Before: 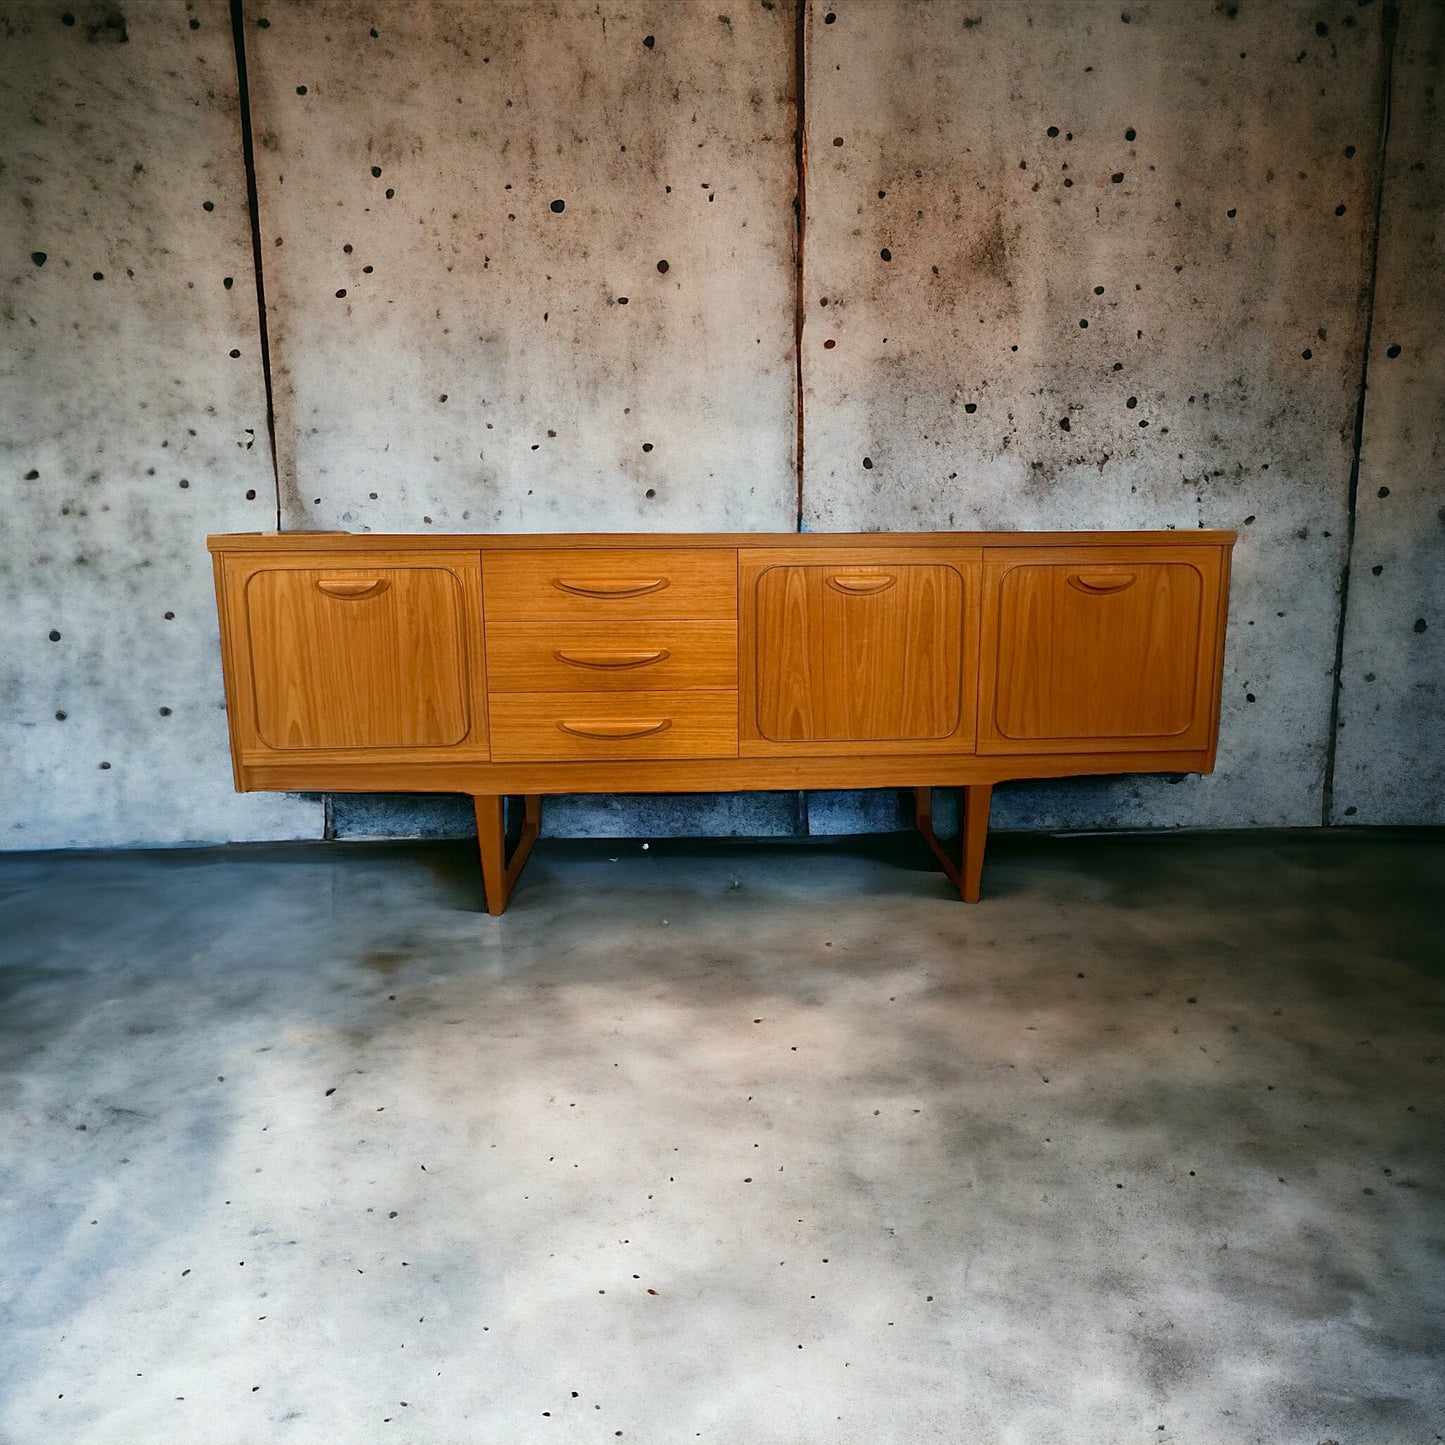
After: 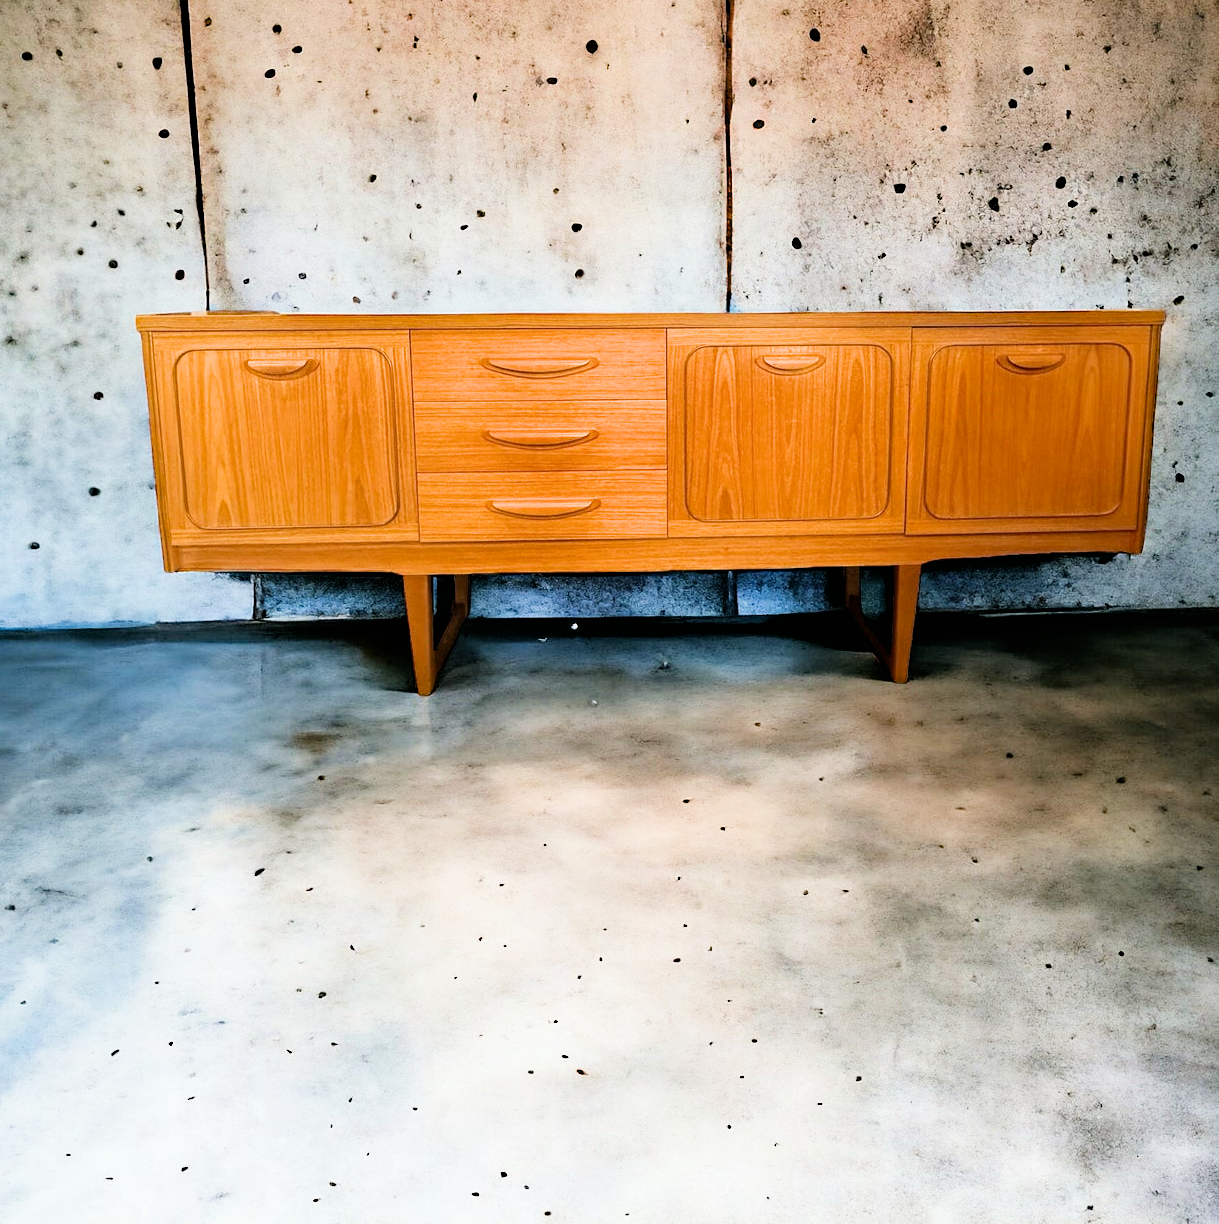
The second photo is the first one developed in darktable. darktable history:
filmic rgb: black relative exposure -5.03 EV, white relative exposure 3.97 EV, hardness 2.89, contrast 1.297
haze removal: strength 0.301, distance 0.248, adaptive false
exposure: black level correction 0, exposure 1.199 EV, compensate highlight preservation false
crop and rotate: left 4.951%, top 15.253%, right 10.663%
